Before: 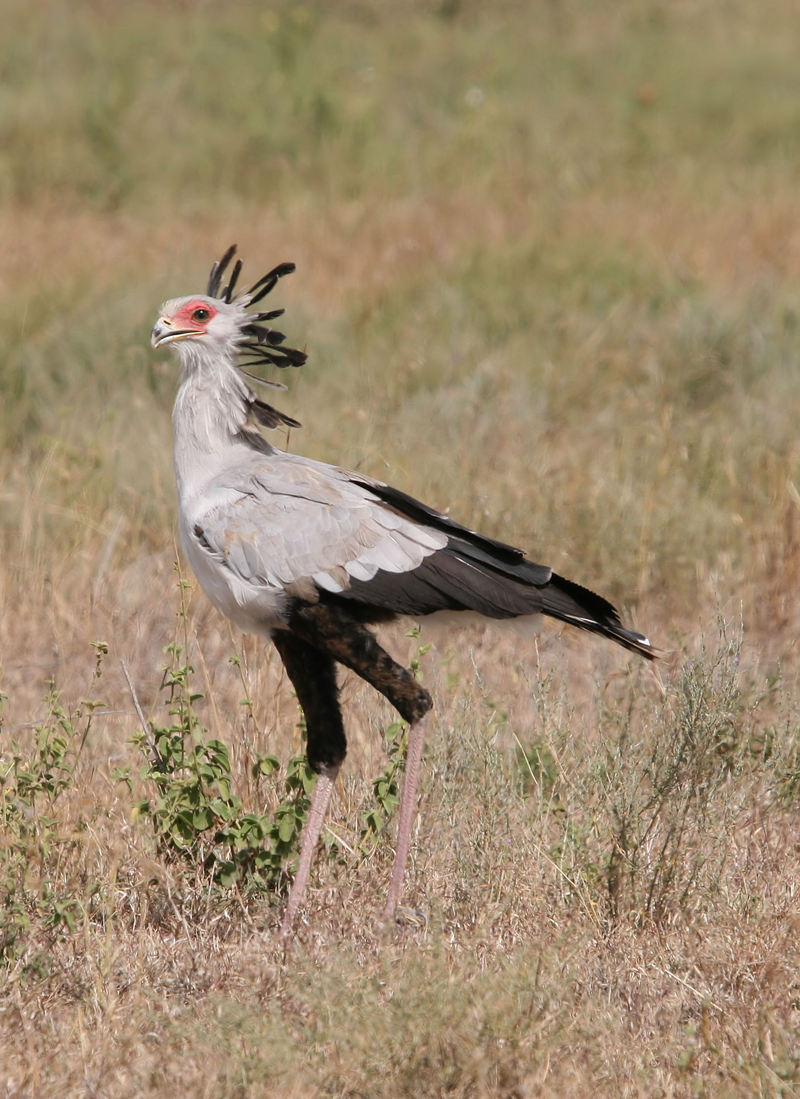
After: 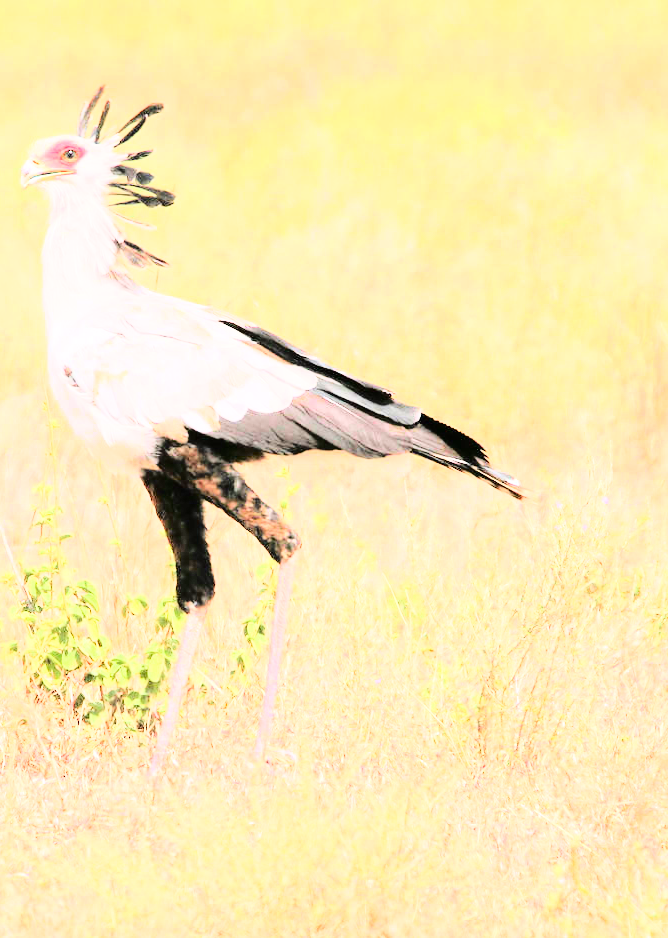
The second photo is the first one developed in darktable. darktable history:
crop: left 16.425%, top 14.571%
tone curve: curves: ch0 [(0, 0.008) (0.046, 0.032) (0.151, 0.108) (0.367, 0.379) (0.496, 0.526) (0.771, 0.786) (0.857, 0.85) (1, 0.965)]; ch1 [(0, 0) (0.248, 0.252) (0.388, 0.383) (0.482, 0.478) (0.499, 0.499) (0.518, 0.518) (0.544, 0.552) (0.585, 0.617) (0.683, 0.735) (0.823, 0.894) (1, 1)]; ch2 [(0, 0) (0.302, 0.284) (0.427, 0.417) (0.473, 0.47) (0.503, 0.503) (0.523, 0.518) (0.55, 0.563) (0.624, 0.643) (0.753, 0.764) (1, 1)], color space Lab, independent channels, preserve colors none
base curve: curves: ch0 [(0, 0) (0, 0) (0.002, 0.001) (0.008, 0.003) (0.019, 0.011) (0.037, 0.037) (0.064, 0.11) (0.102, 0.232) (0.152, 0.379) (0.216, 0.524) (0.296, 0.665) (0.394, 0.789) (0.512, 0.881) (0.651, 0.945) (0.813, 0.986) (1, 1)]
exposure: black level correction 0.001, exposure 2.597 EV, compensate highlight preservation false
